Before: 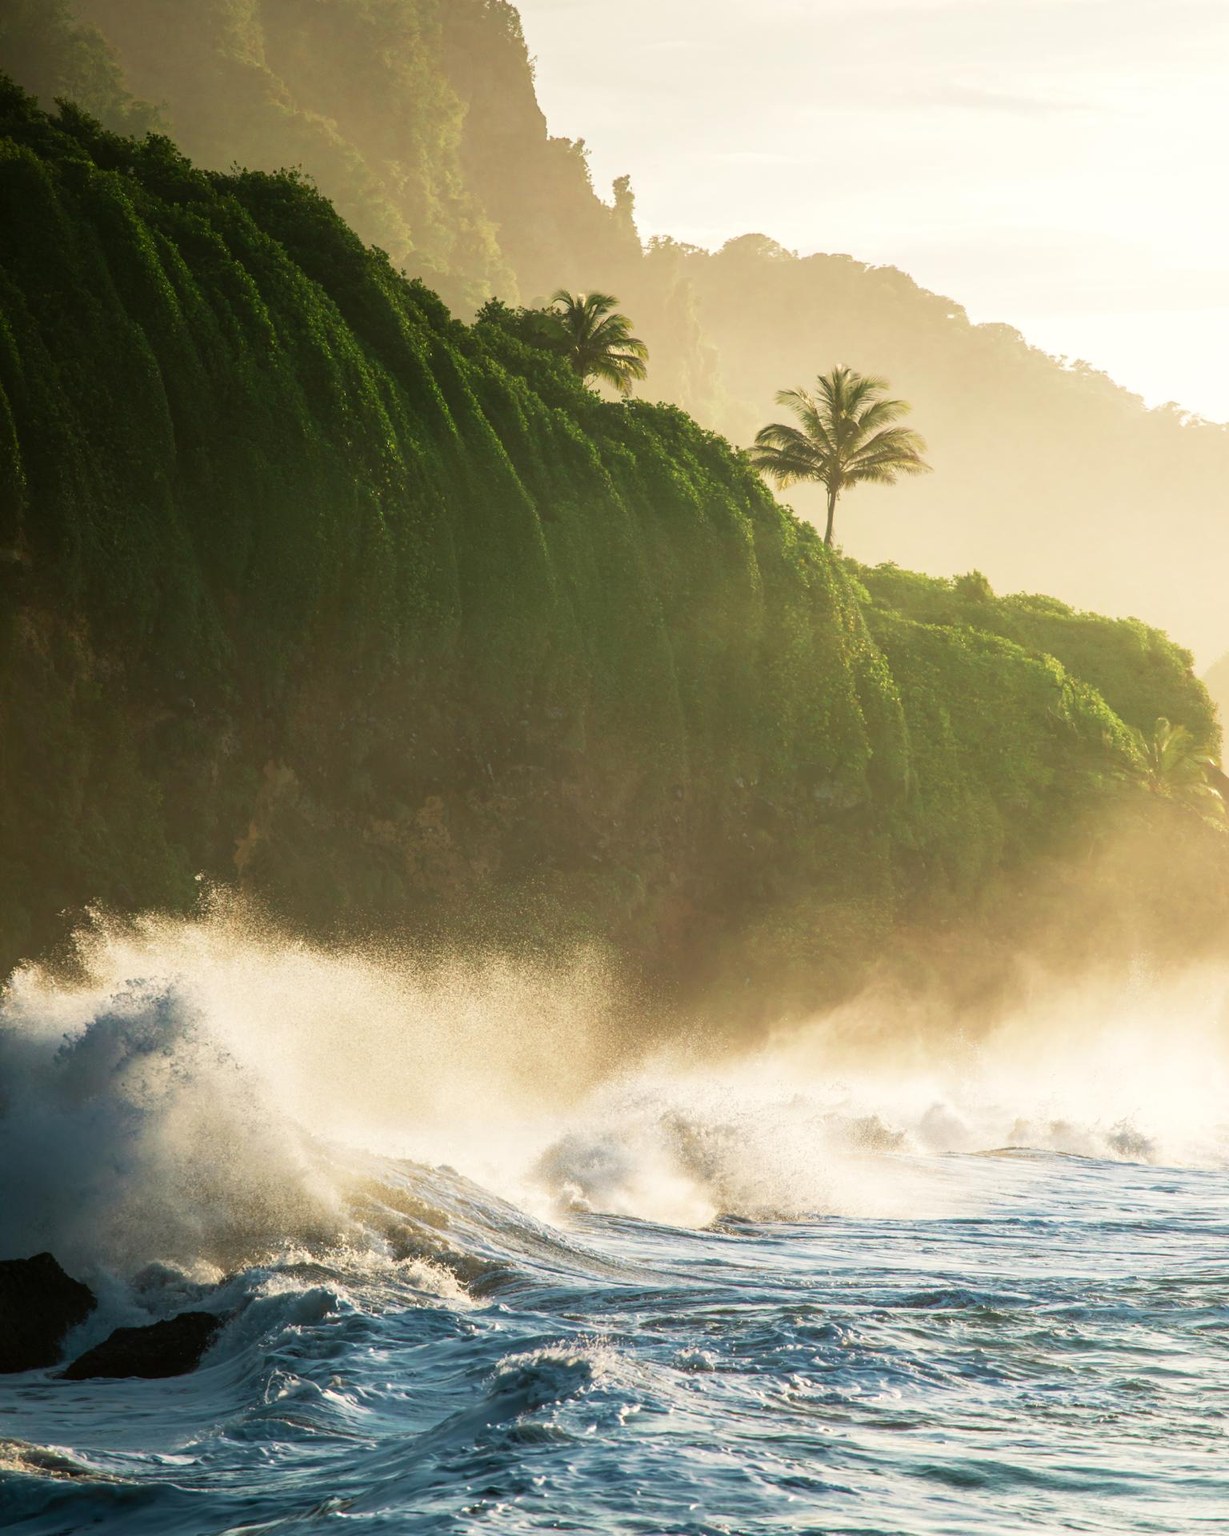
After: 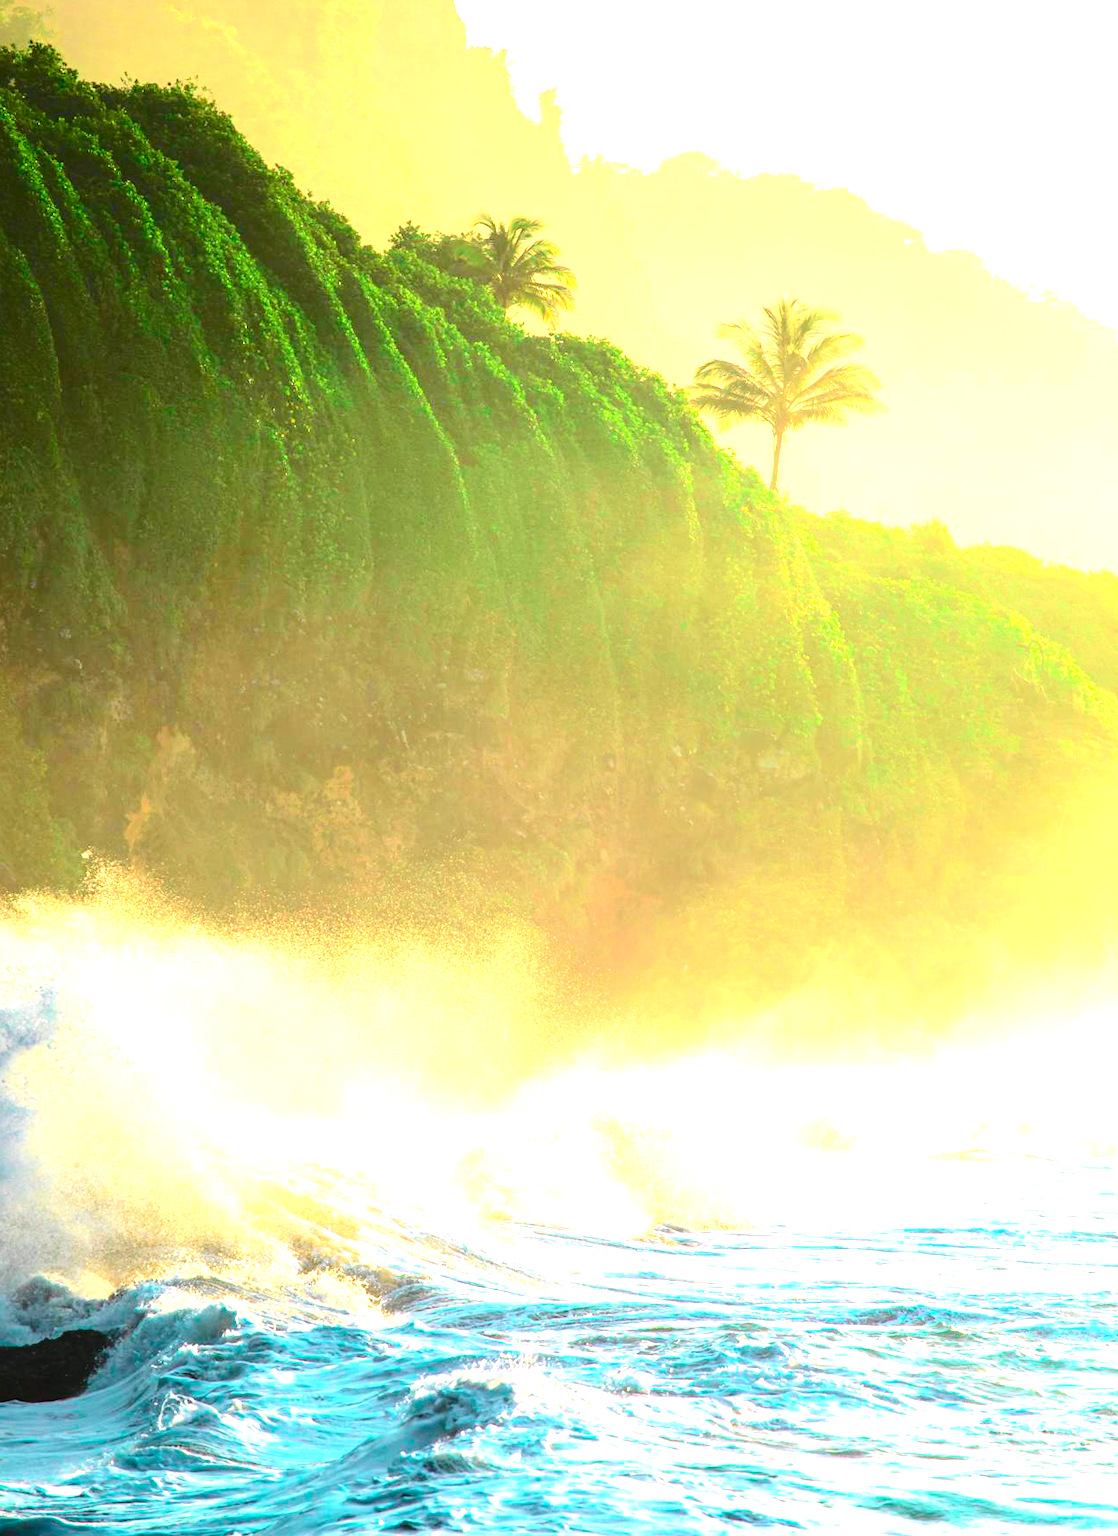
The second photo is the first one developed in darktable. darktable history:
crop: left 9.815%, top 6.24%, right 6.899%, bottom 2.245%
tone curve: curves: ch0 [(0, 0.023) (0.103, 0.087) (0.295, 0.297) (0.445, 0.531) (0.553, 0.665) (0.735, 0.843) (0.994, 1)]; ch1 [(0, 0) (0.427, 0.346) (0.456, 0.426) (0.484, 0.483) (0.509, 0.514) (0.535, 0.56) (0.581, 0.632) (0.646, 0.715) (1, 1)]; ch2 [(0, 0) (0.369, 0.388) (0.449, 0.431) (0.501, 0.495) (0.533, 0.518) (0.572, 0.612) (0.677, 0.752) (1, 1)], color space Lab, independent channels, preserve colors none
exposure: black level correction 0, exposure 1.739 EV, compensate highlight preservation false
